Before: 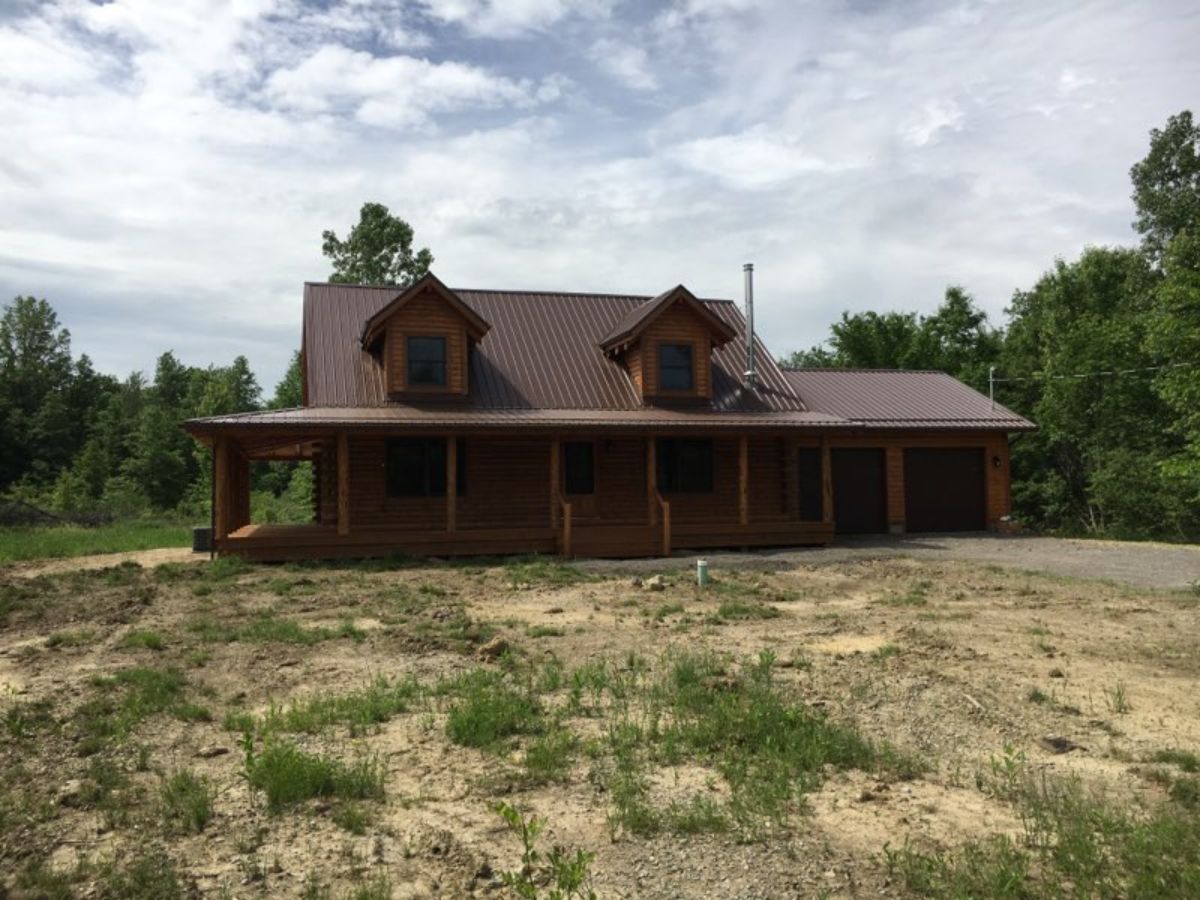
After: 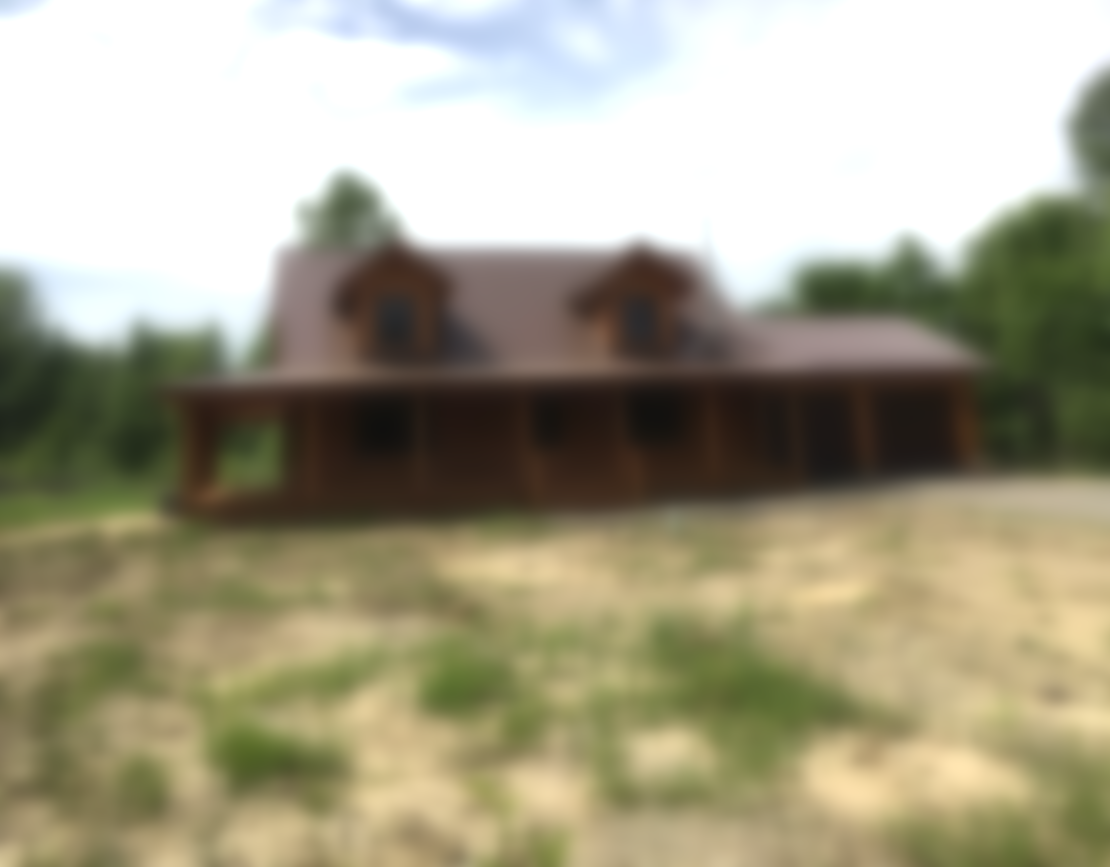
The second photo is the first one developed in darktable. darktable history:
exposure: exposure 0.74 EV, compensate highlight preservation false
rotate and perspective: rotation -1.68°, lens shift (vertical) -0.146, crop left 0.049, crop right 0.912, crop top 0.032, crop bottom 0.96
lowpass: on, module defaults
